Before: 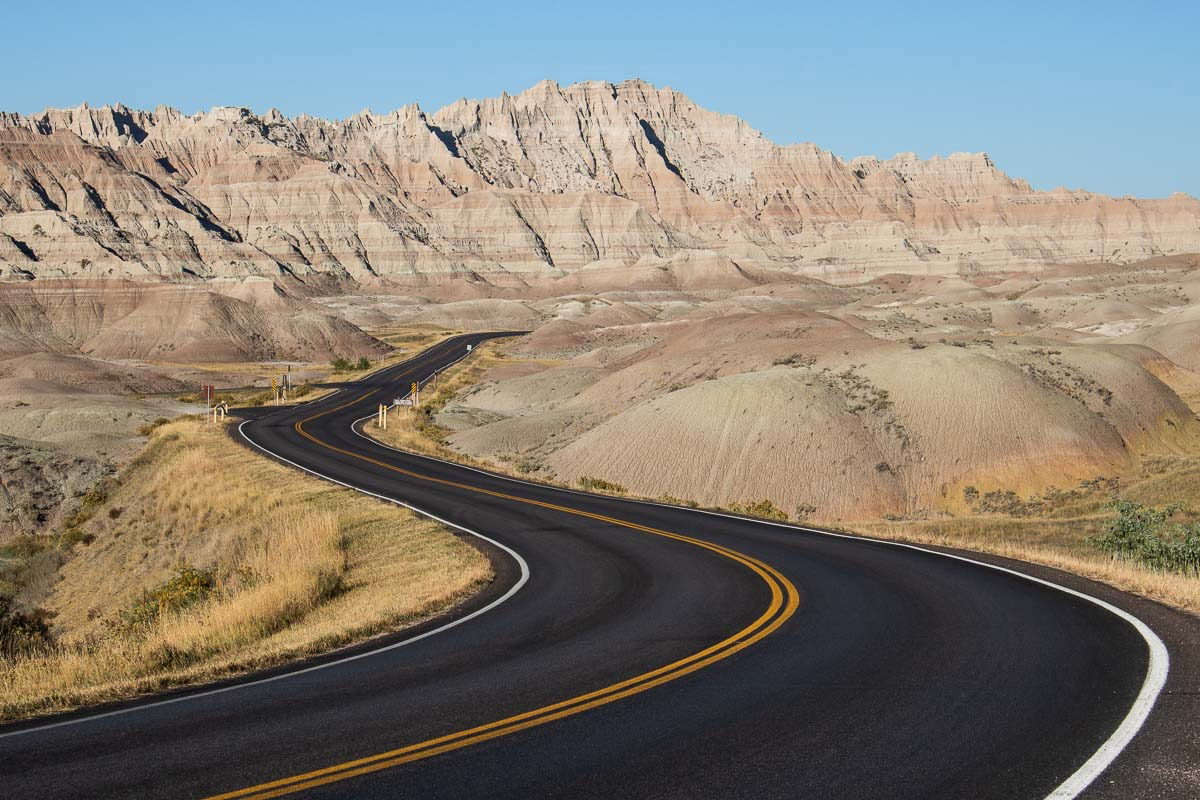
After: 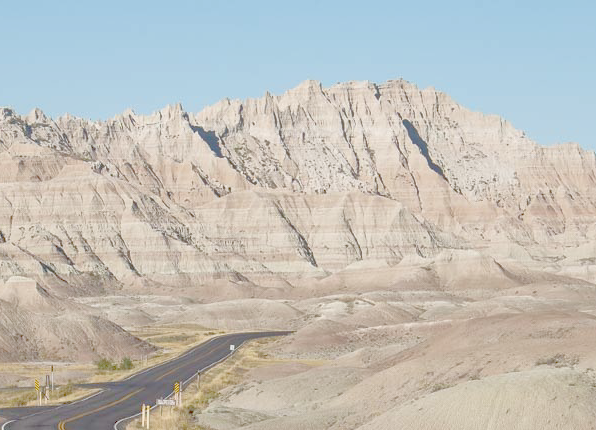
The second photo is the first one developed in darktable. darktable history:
crop: left 19.823%, right 30.48%, bottom 46.178%
shadows and highlights: on, module defaults
